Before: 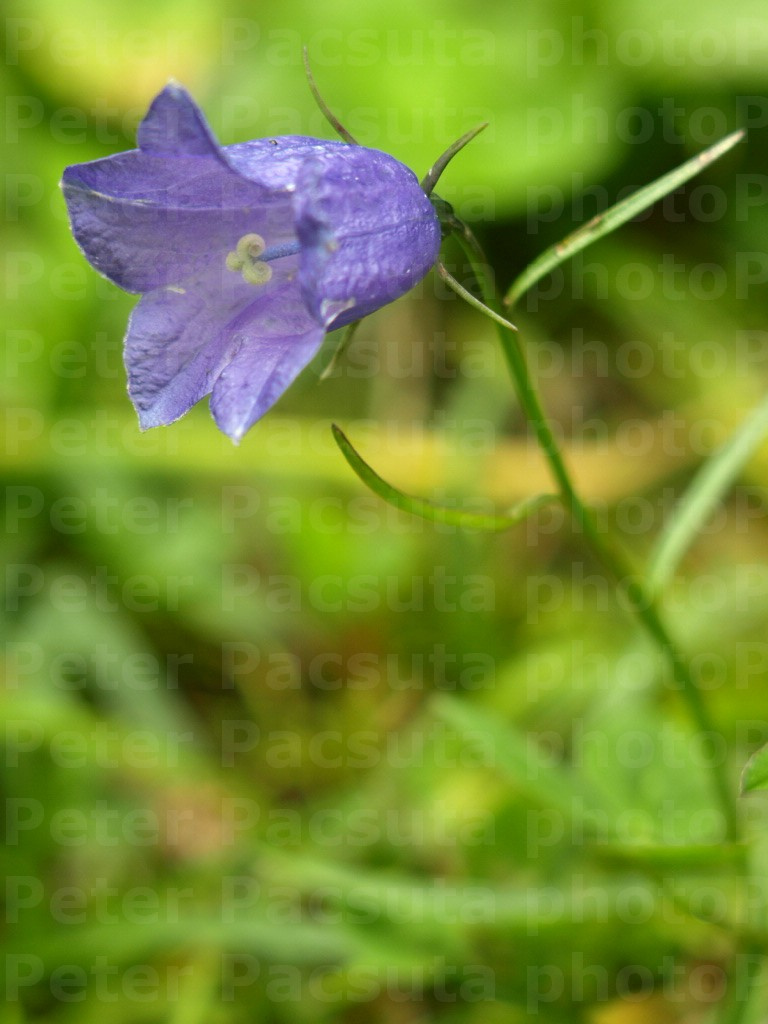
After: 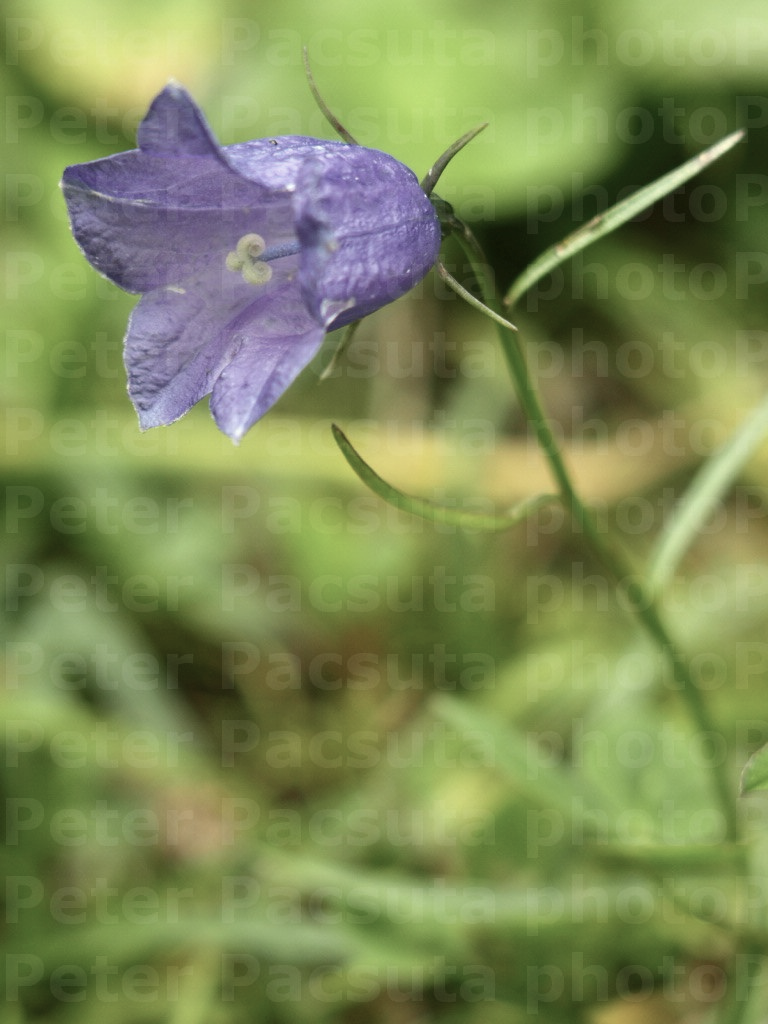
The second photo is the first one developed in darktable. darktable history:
contrast brightness saturation: contrast 0.103, saturation -0.352
